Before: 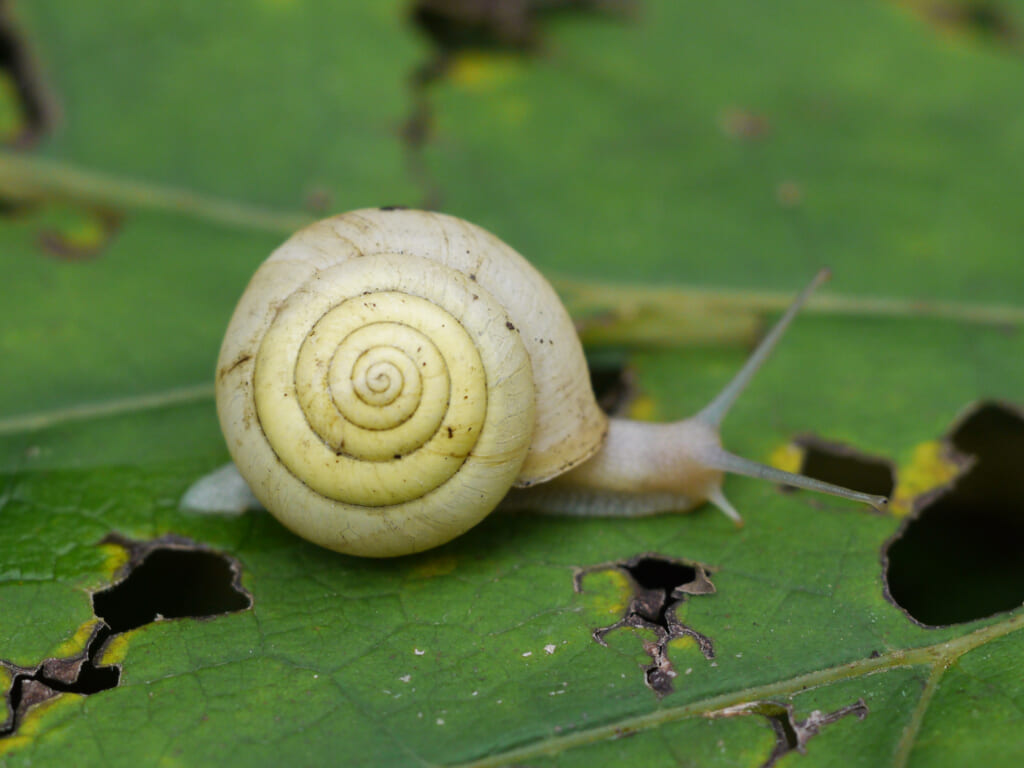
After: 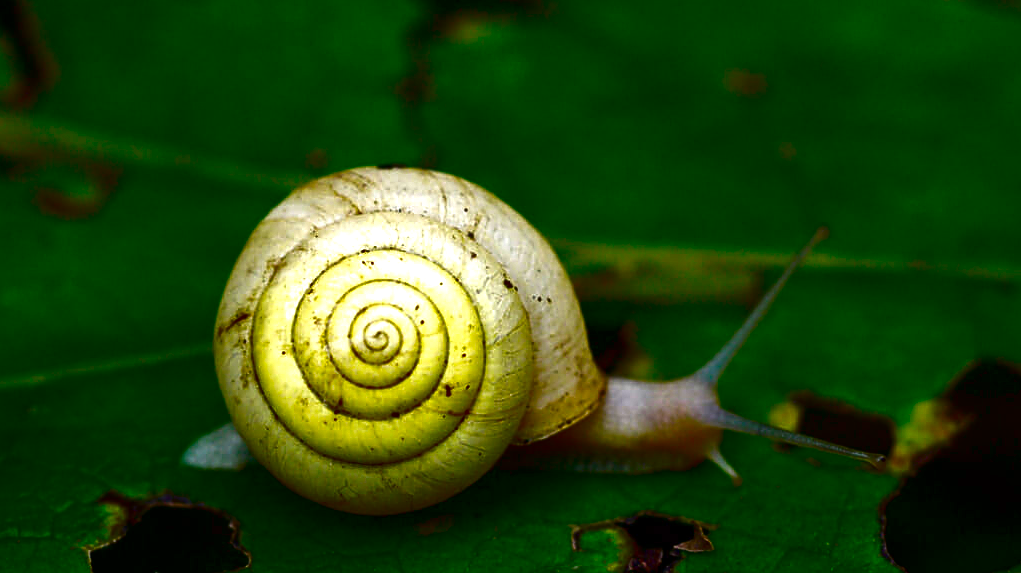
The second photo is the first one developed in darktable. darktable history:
sharpen: amount 0.495
crop: left 0.249%, top 5.56%, bottom 19.823%
exposure: exposure 0.648 EV, compensate exposure bias true, compensate highlight preservation false
contrast brightness saturation: brightness -0.999, saturation 0.981
